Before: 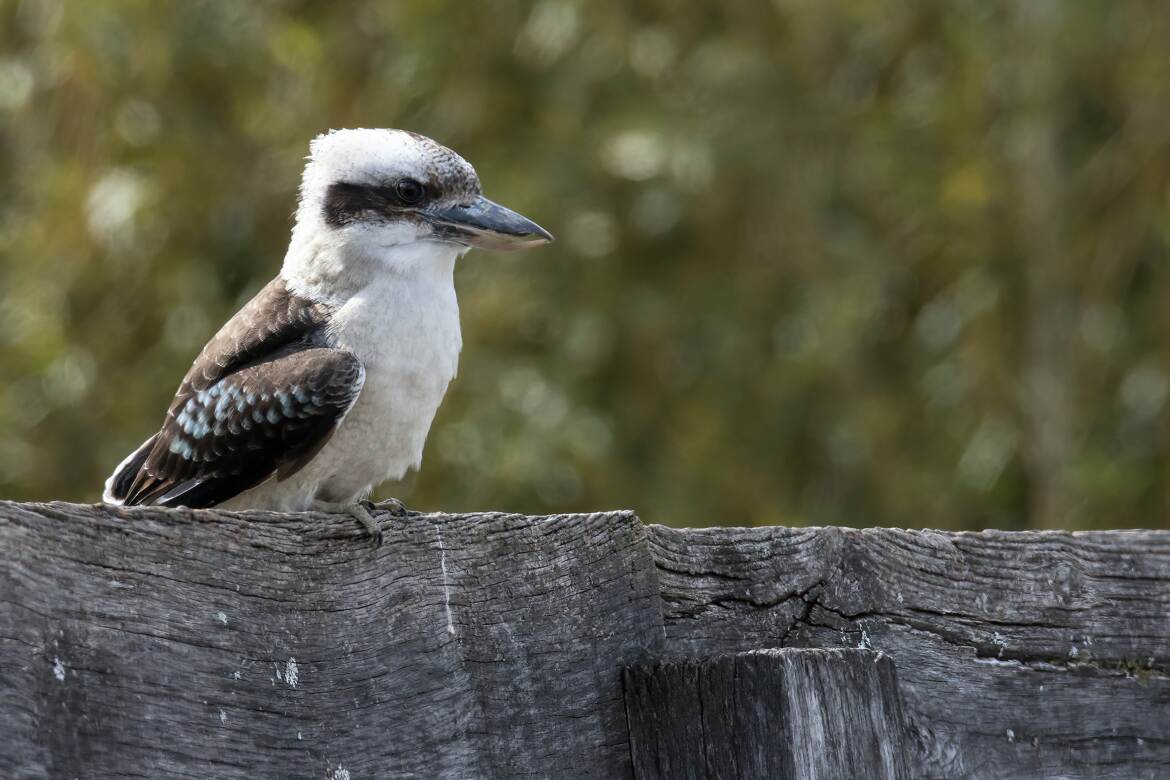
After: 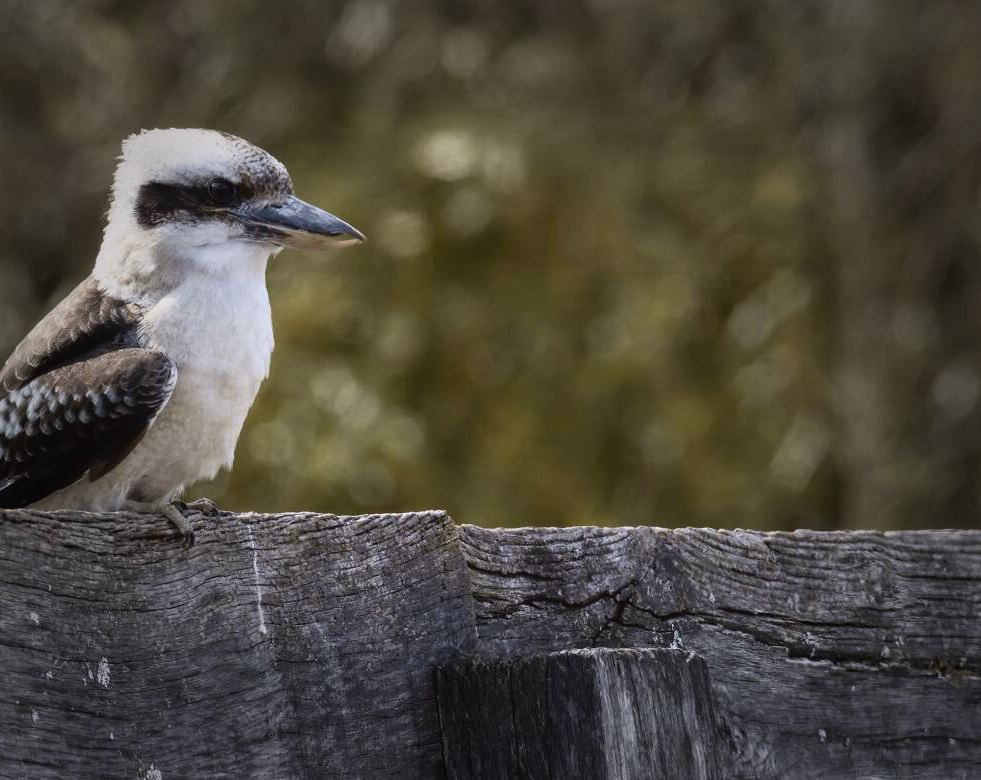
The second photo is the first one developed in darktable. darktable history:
crop: left 16.145%
tone curve: curves: ch0 [(0, 0.036) (0.119, 0.115) (0.461, 0.479) (0.715, 0.767) (0.817, 0.865) (1, 0.998)]; ch1 [(0, 0) (0.377, 0.416) (0.44, 0.478) (0.487, 0.498) (0.514, 0.525) (0.538, 0.552) (0.67, 0.688) (1, 1)]; ch2 [(0, 0) (0.38, 0.405) (0.463, 0.445) (0.492, 0.486) (0.524, 0.541) (0.578, 0.59) (0.653, 0.658) (1, 1)], color space Lab, independent channels, preserve colors none
vignetting: fall-off start 48.41%, automatic ratio true, width/height ratio 1.29, unbound false
